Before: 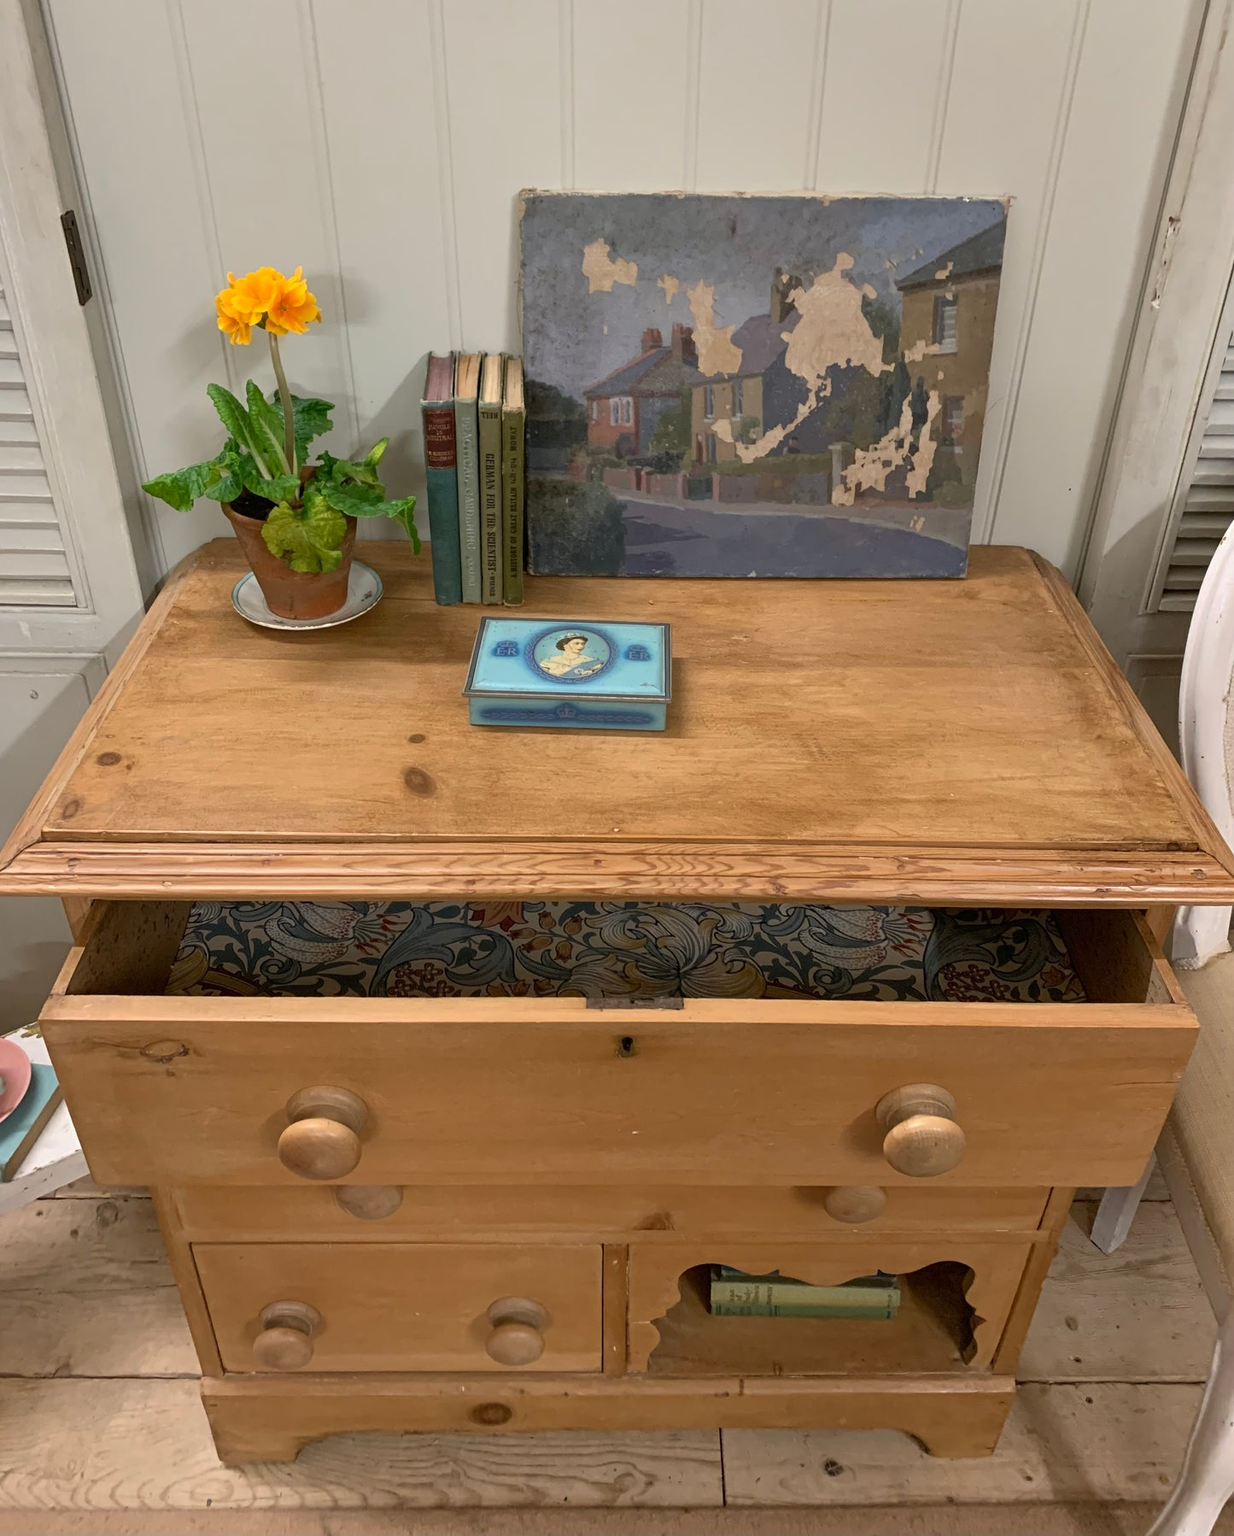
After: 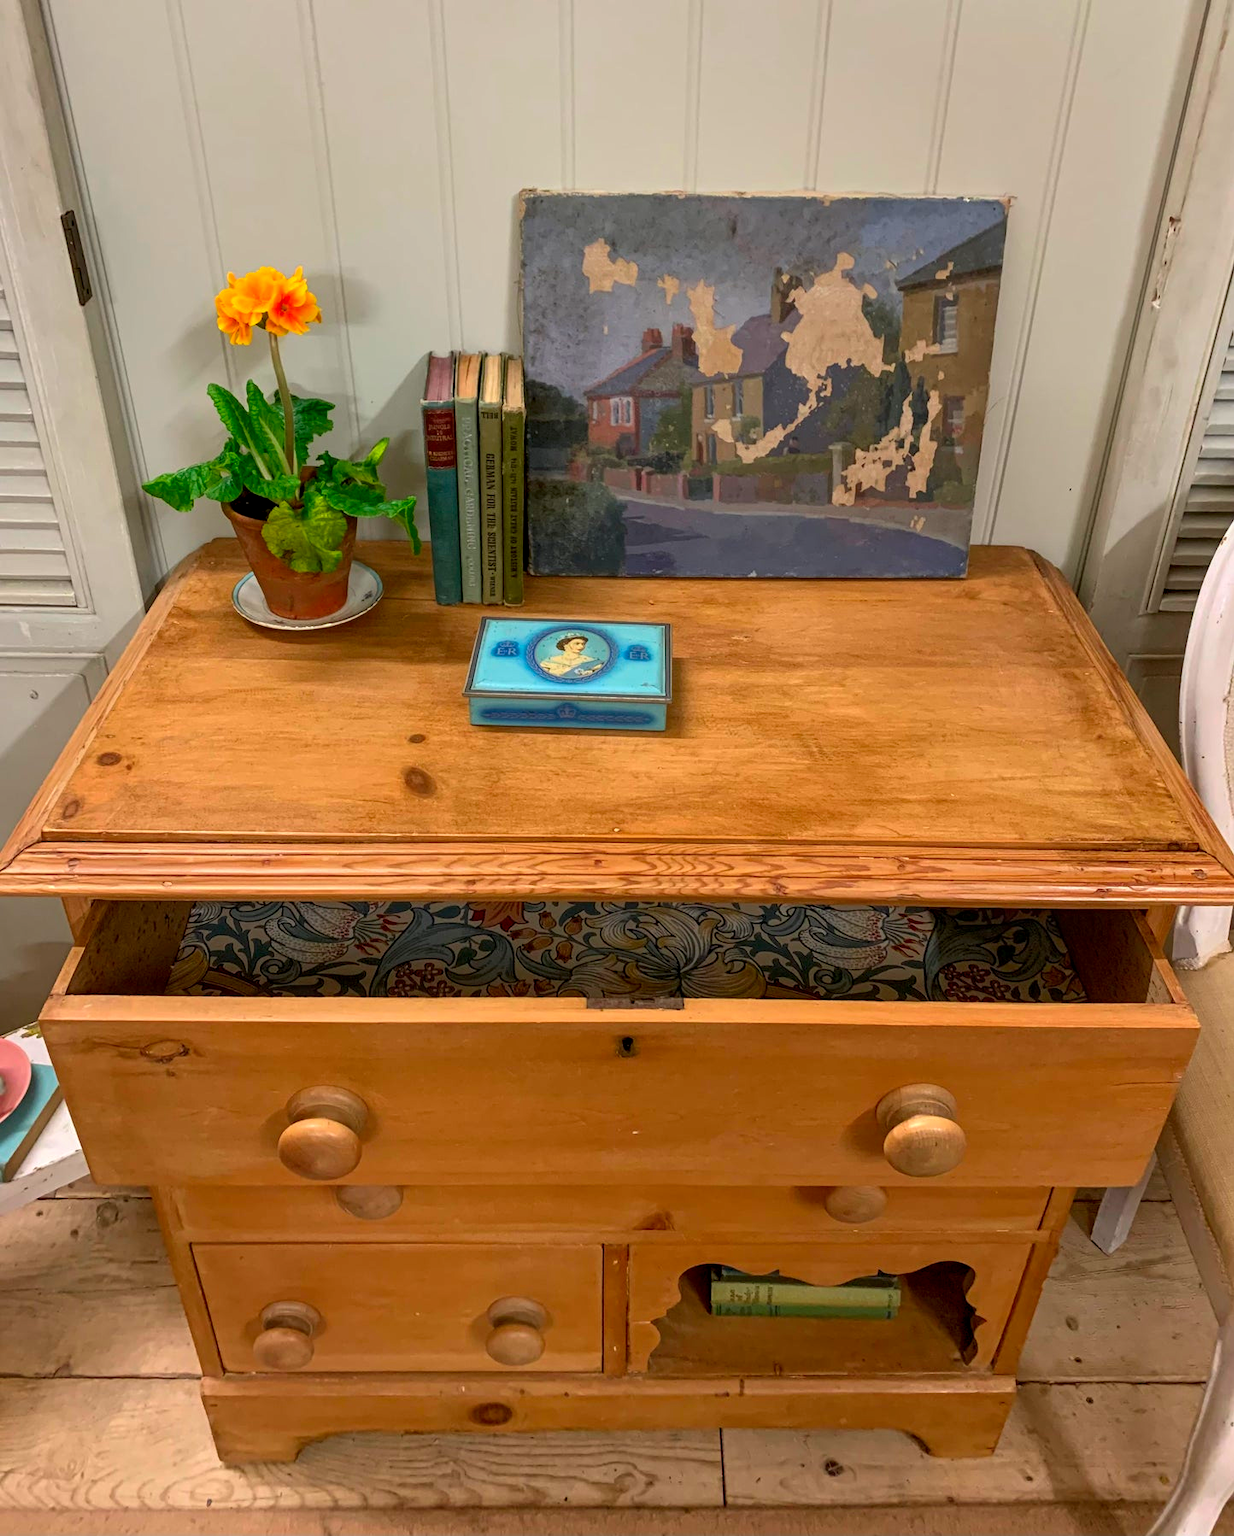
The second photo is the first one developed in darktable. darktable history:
local contrast: on, module defaults
exposure: compensate highlight preservation false
color contrast: green-magenta contrast 1.69, blue-yellow contrast 1.49
